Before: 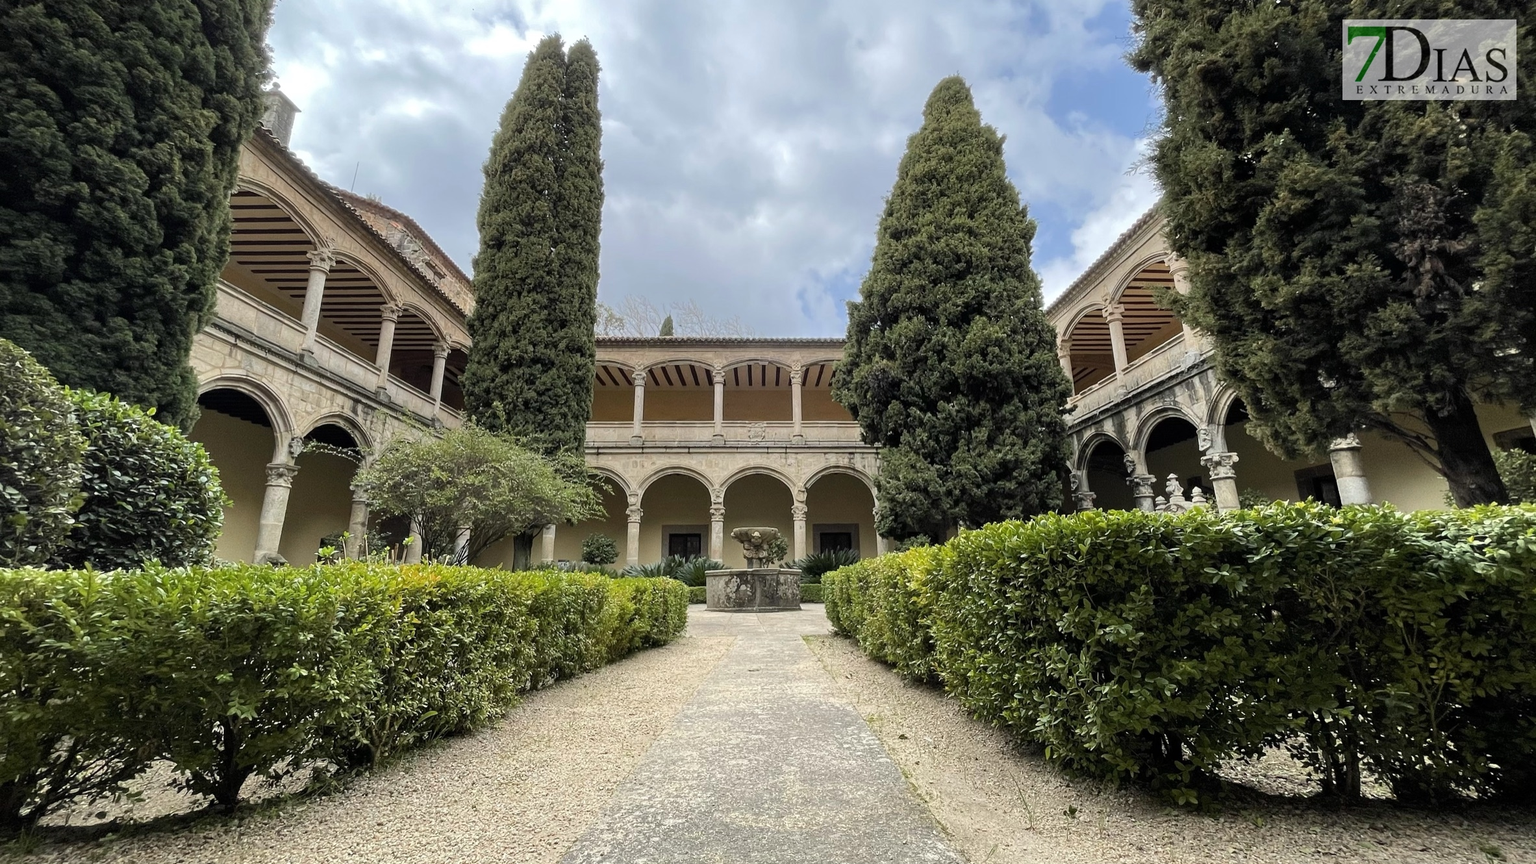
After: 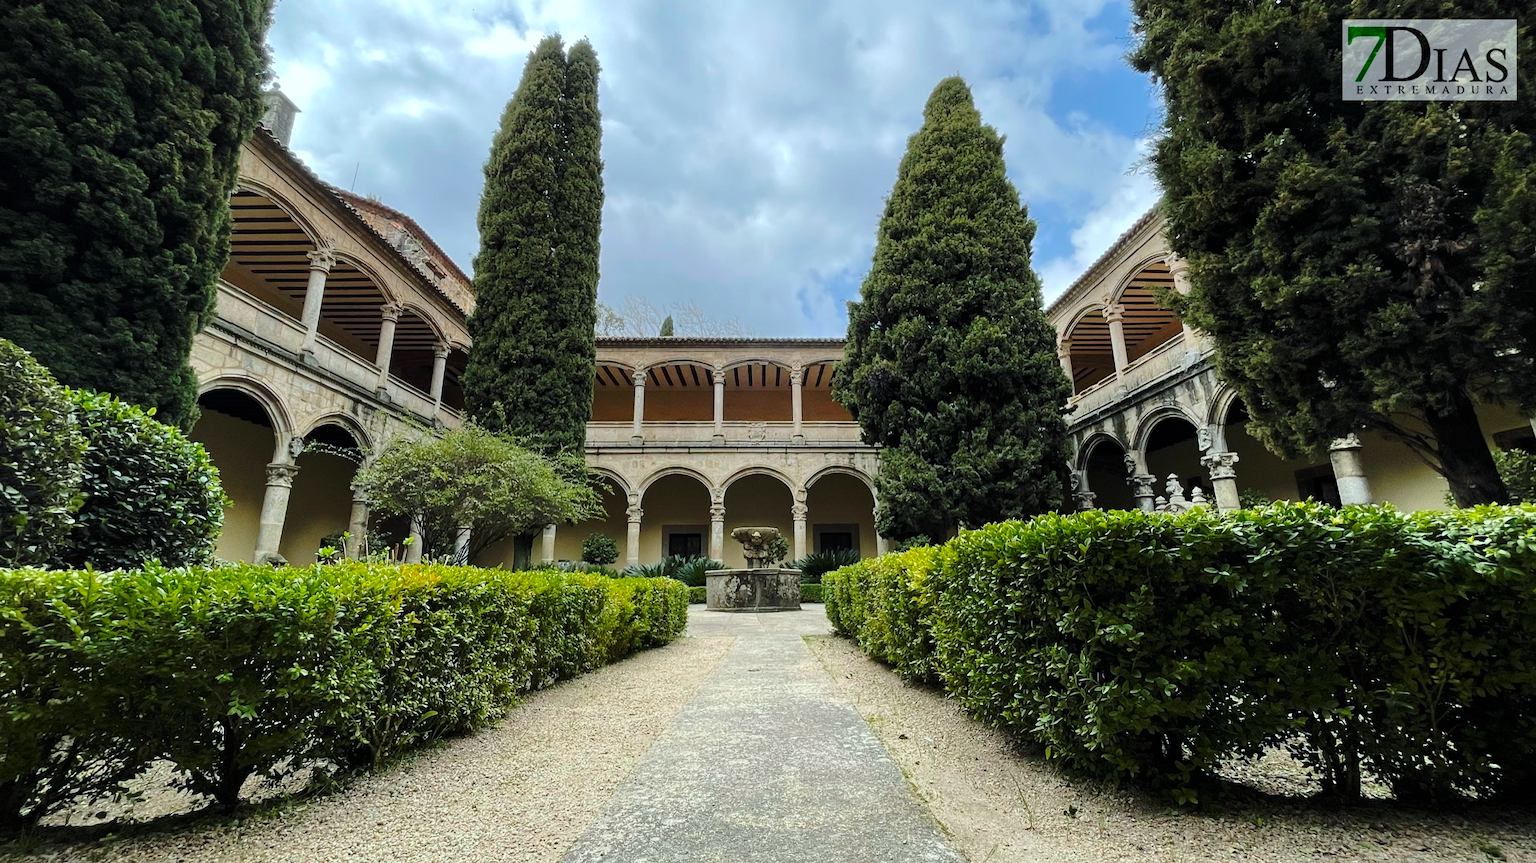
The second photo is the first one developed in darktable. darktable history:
base curve: curves: ch0 [(0, 0) (0.073, 0.04) (0.157, 0.139) (0.492, 0.492) (0.758, 0.758) (1, 1)], preserve colors none
color calibration: output R [1.003, 0.027, -0.041, 0], output G [-0.018, 1.043, -0.038, 0], output B [0.071, -0.086, 1.017, 0], illuminant as shot in camera, x 0.359, y 0.362, temperature 4570.54 K
